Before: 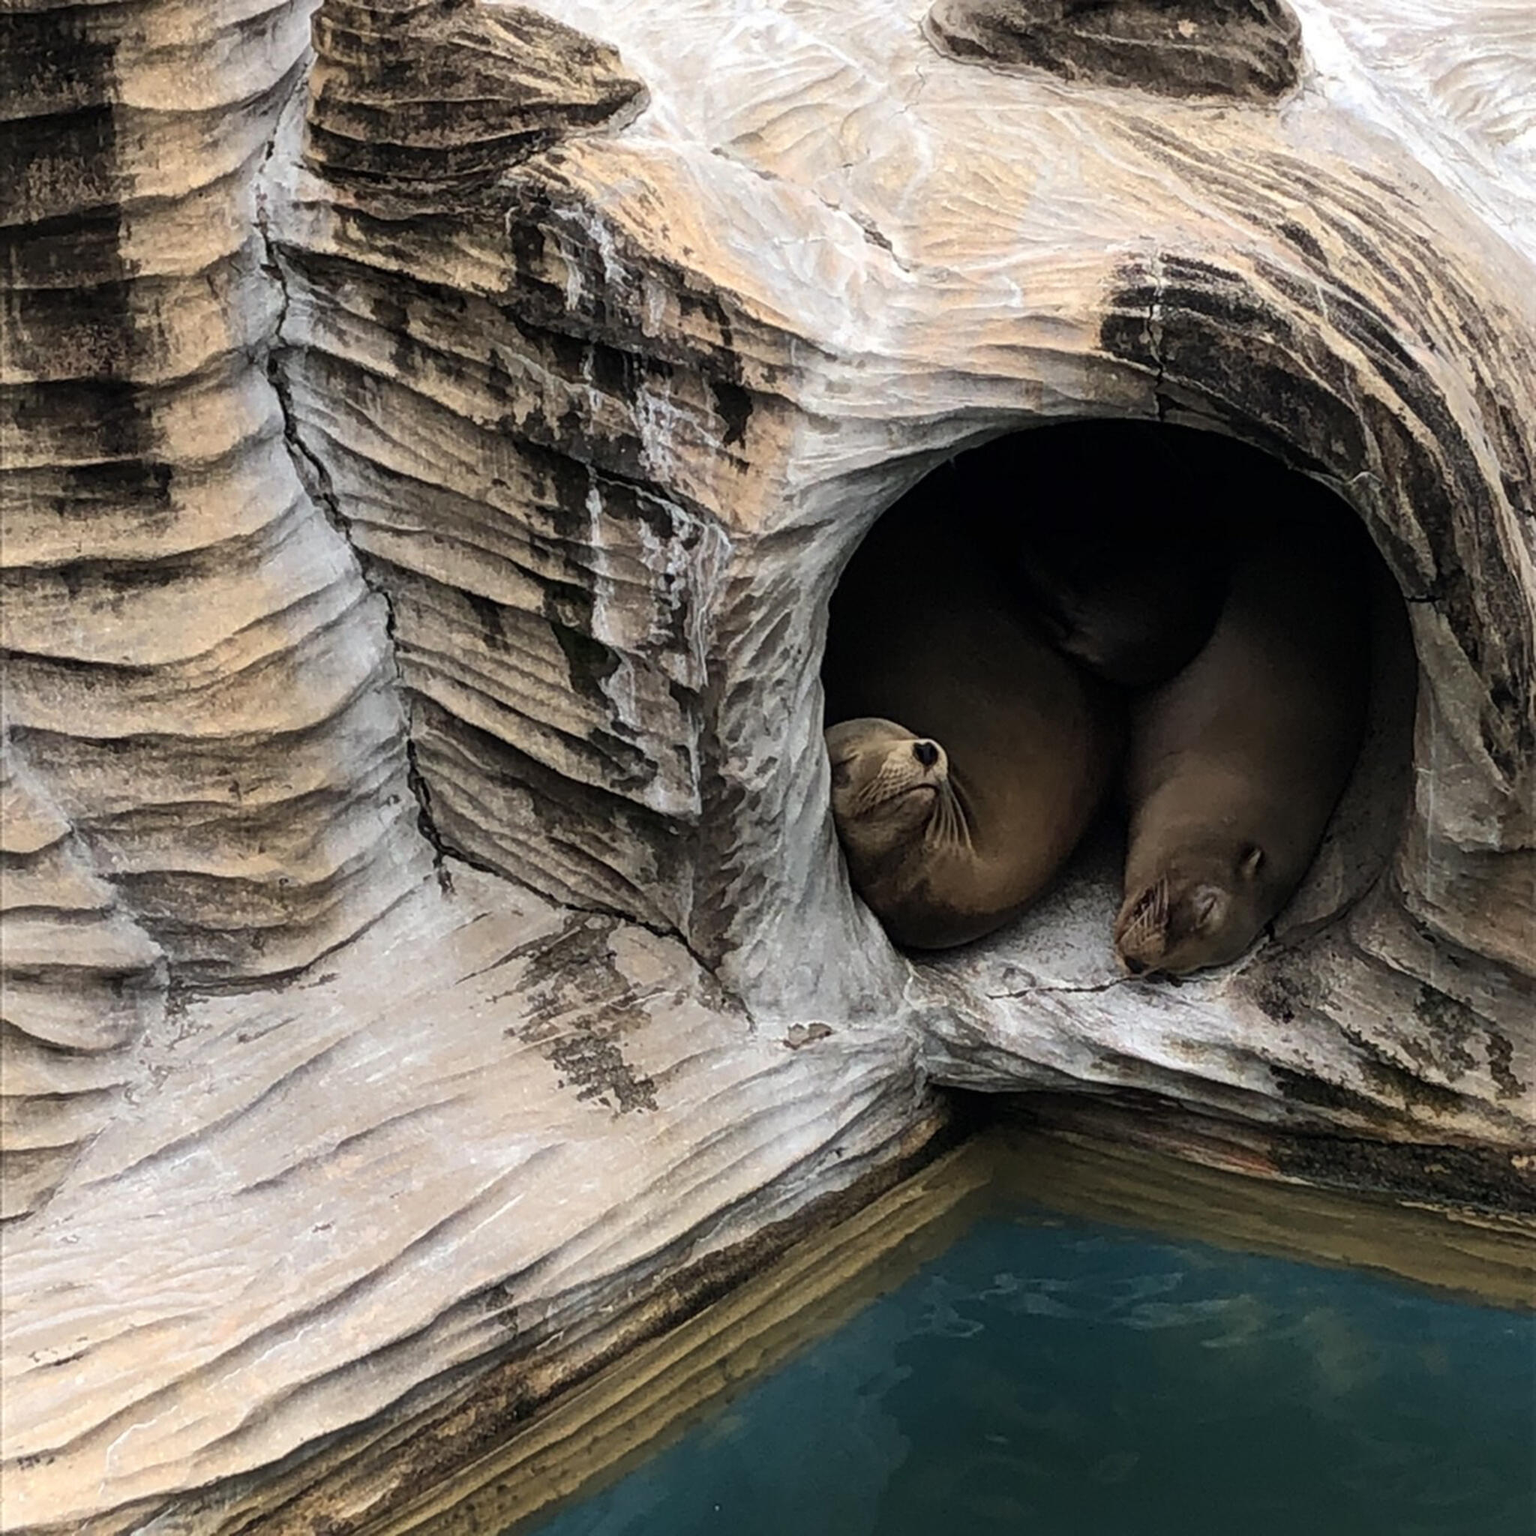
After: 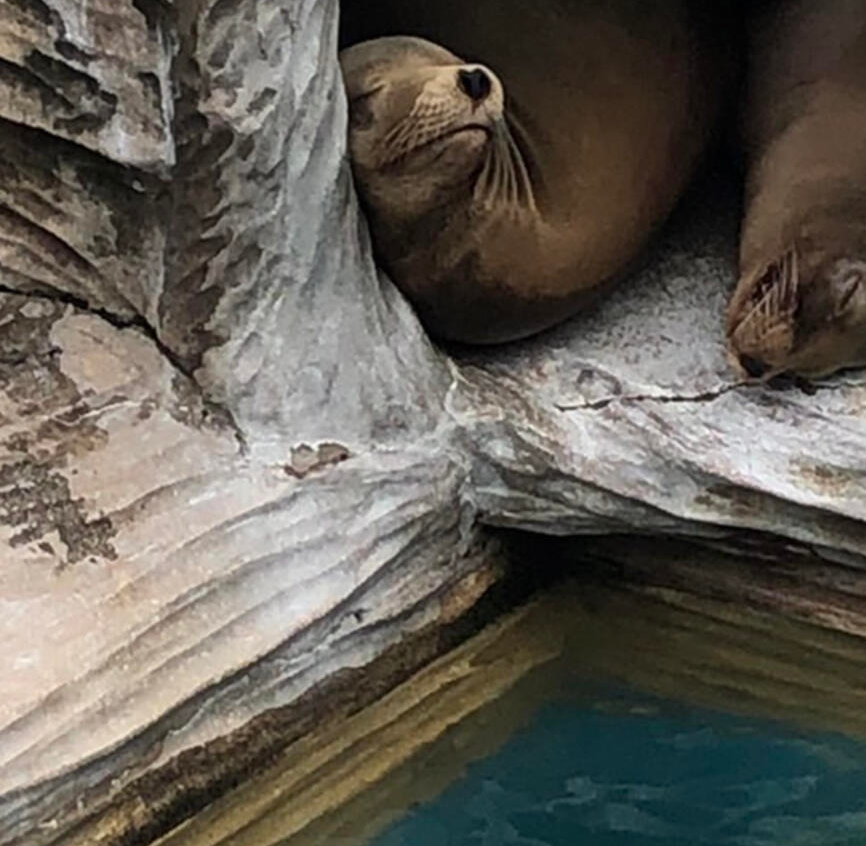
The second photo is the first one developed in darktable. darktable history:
crop: left 37.116%, top 44.974%, right 20.57%, bottom 13.686%
